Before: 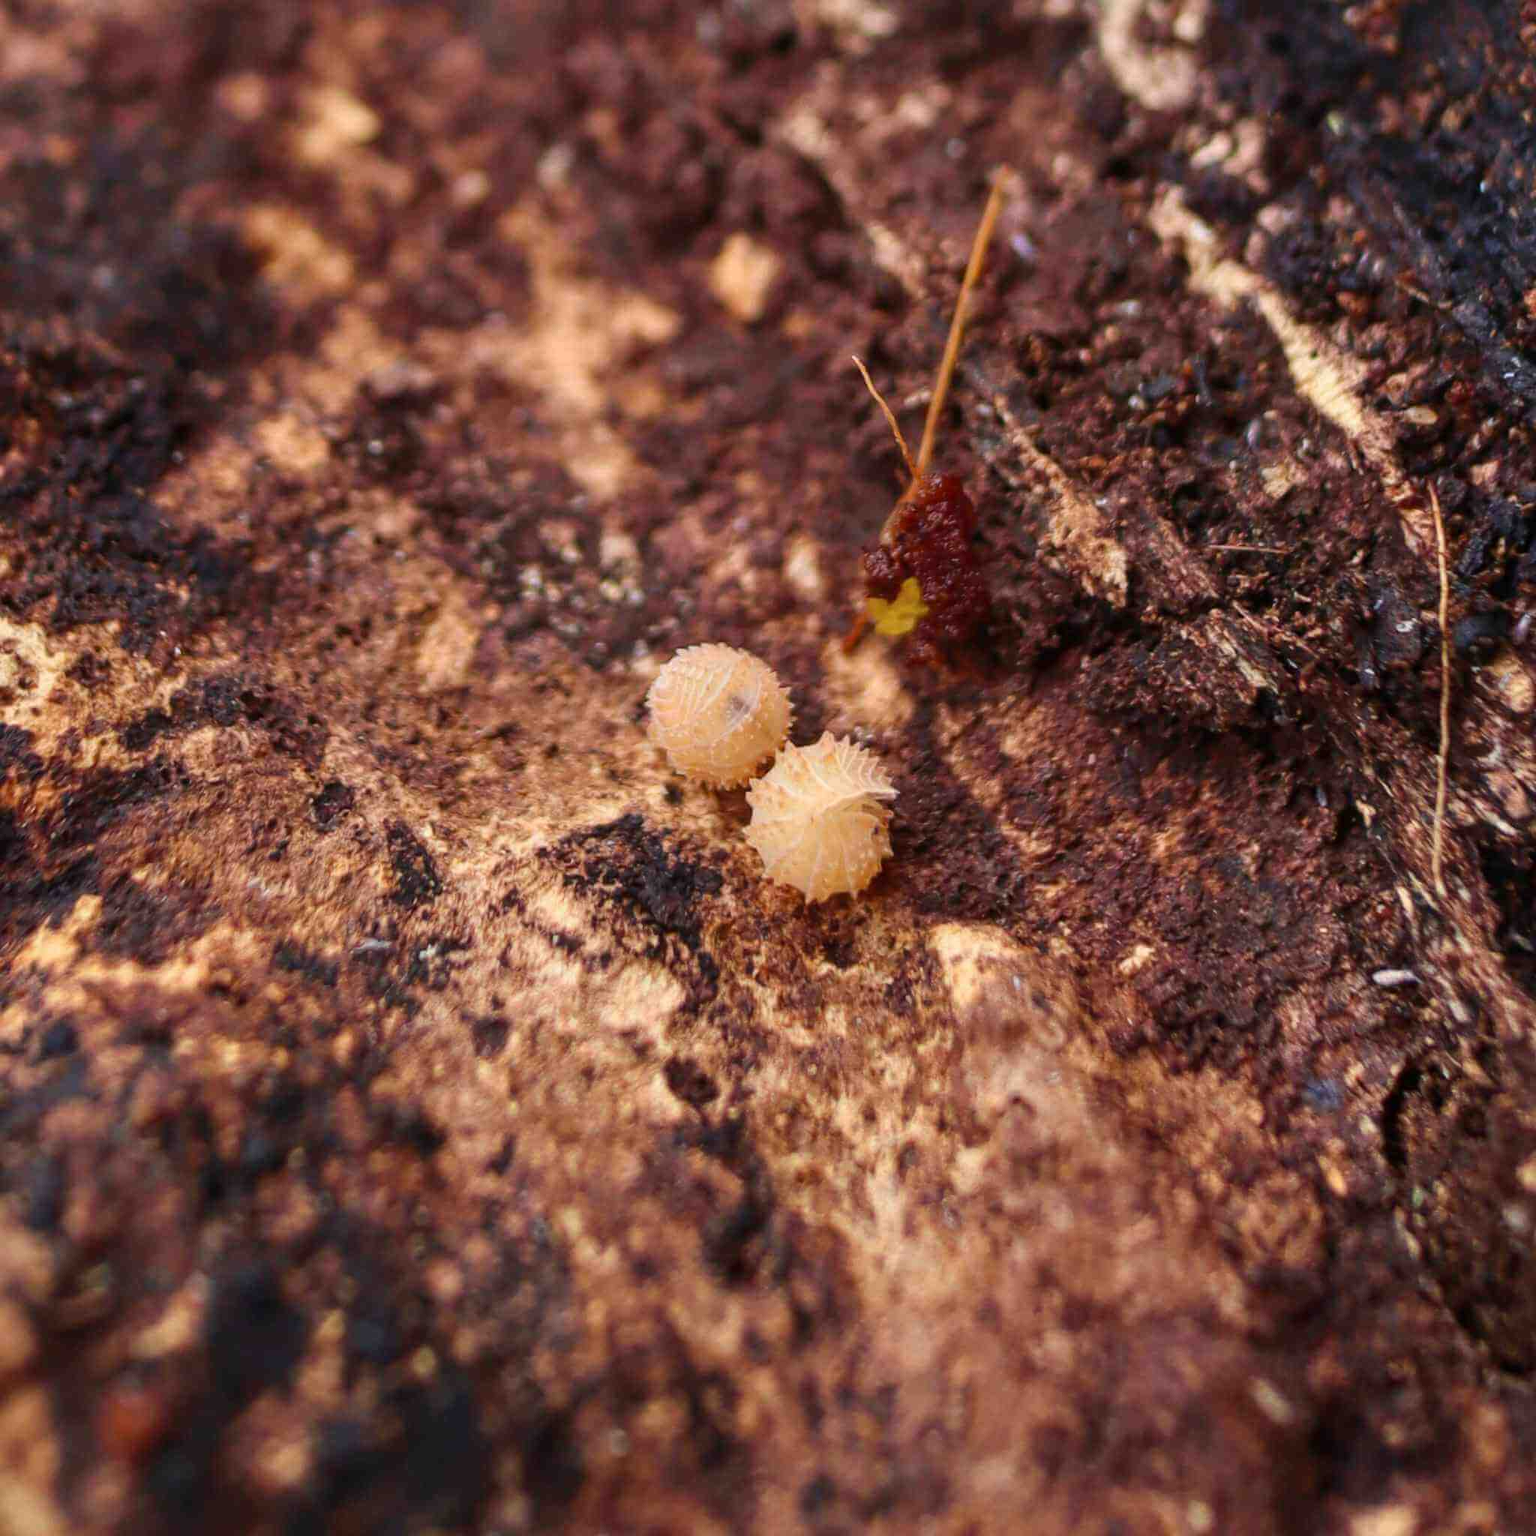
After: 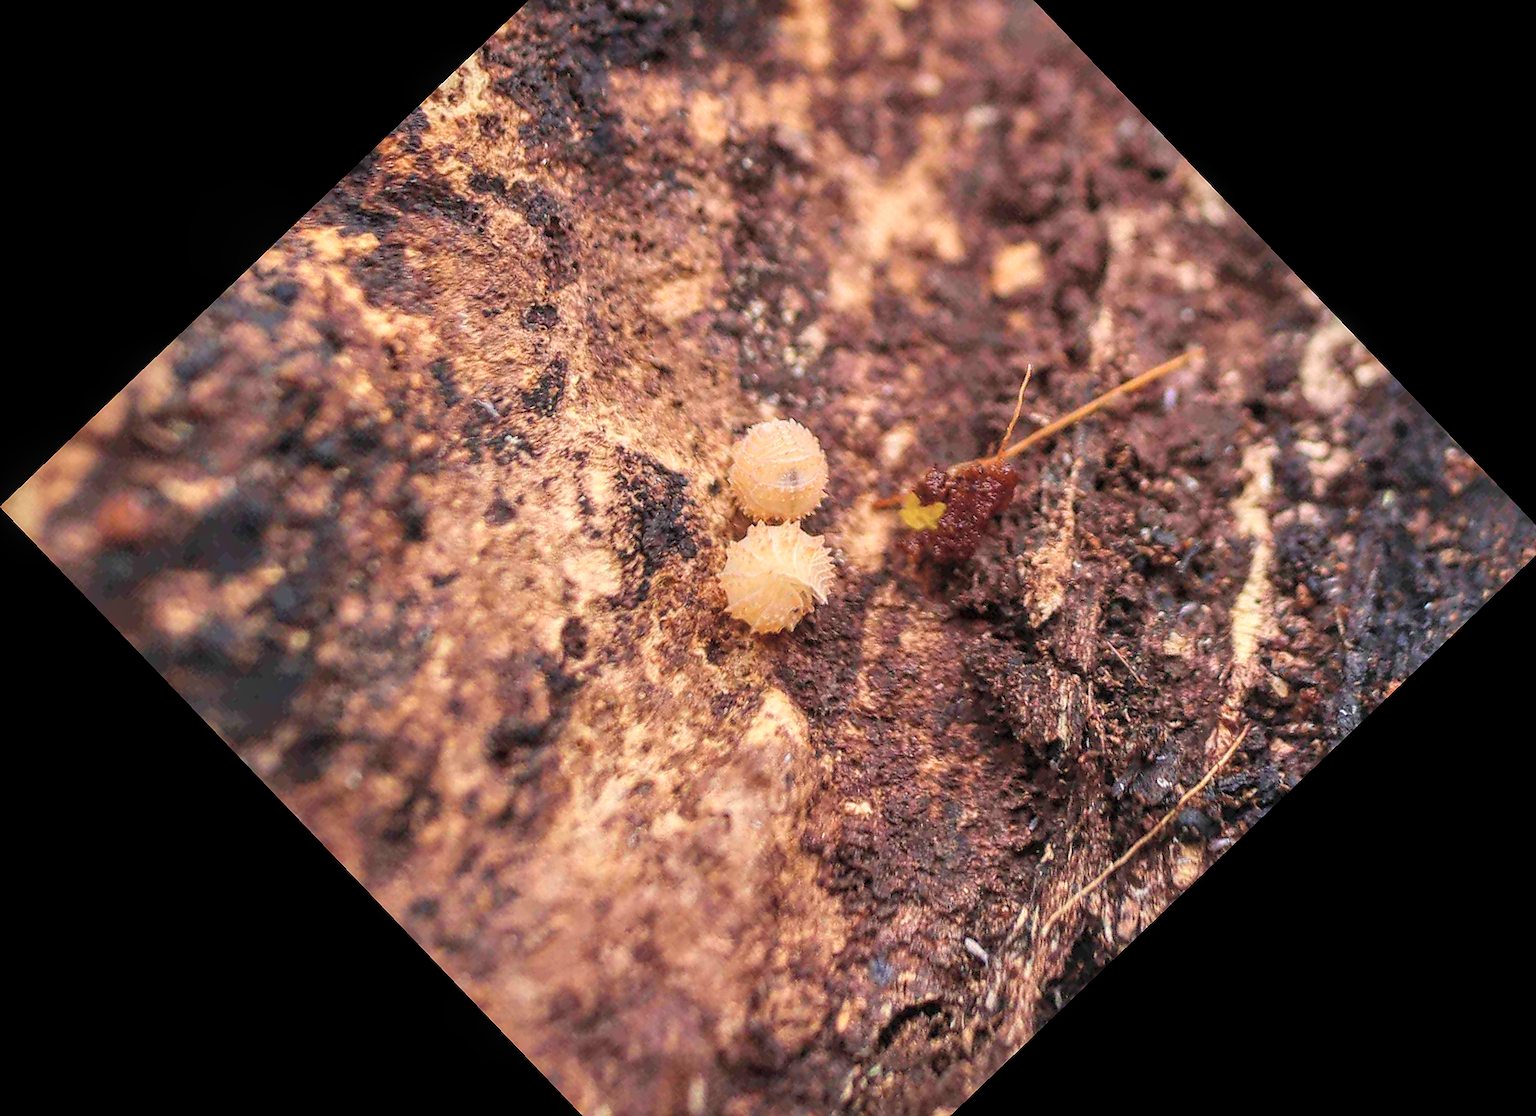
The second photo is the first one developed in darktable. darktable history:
sharpen: radius 1.4, amount 1.25, threshold 0.7
contrast brightness saturation: brightness 0.28
local contrast: on, module defaults
crop and rotate: angle -46.26°, top 16.234%, right 0.912%, bottom 11.704%
